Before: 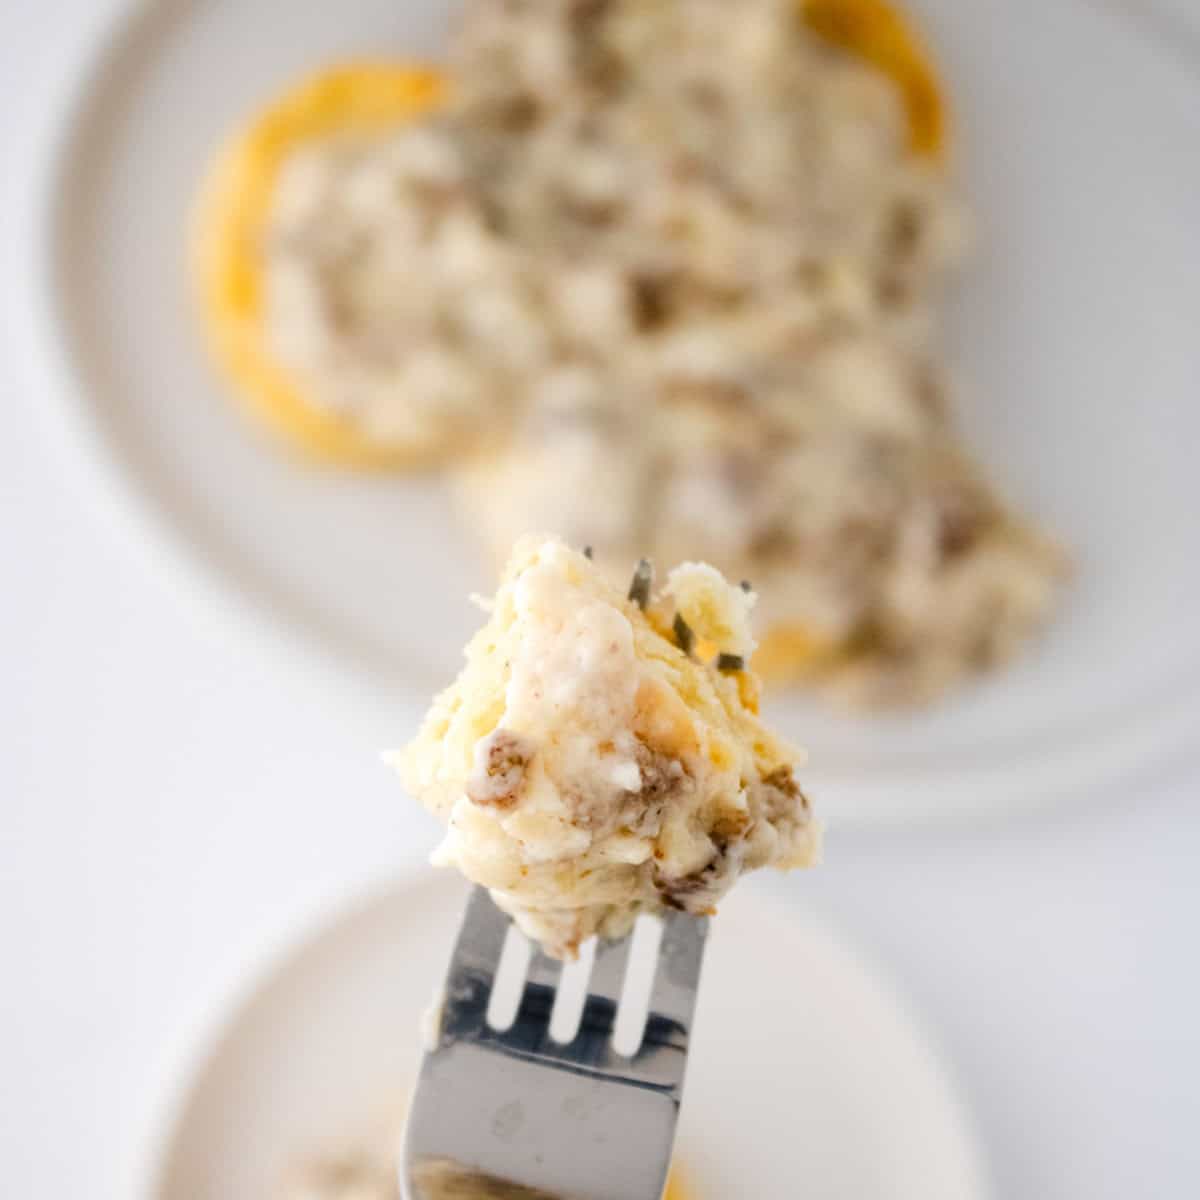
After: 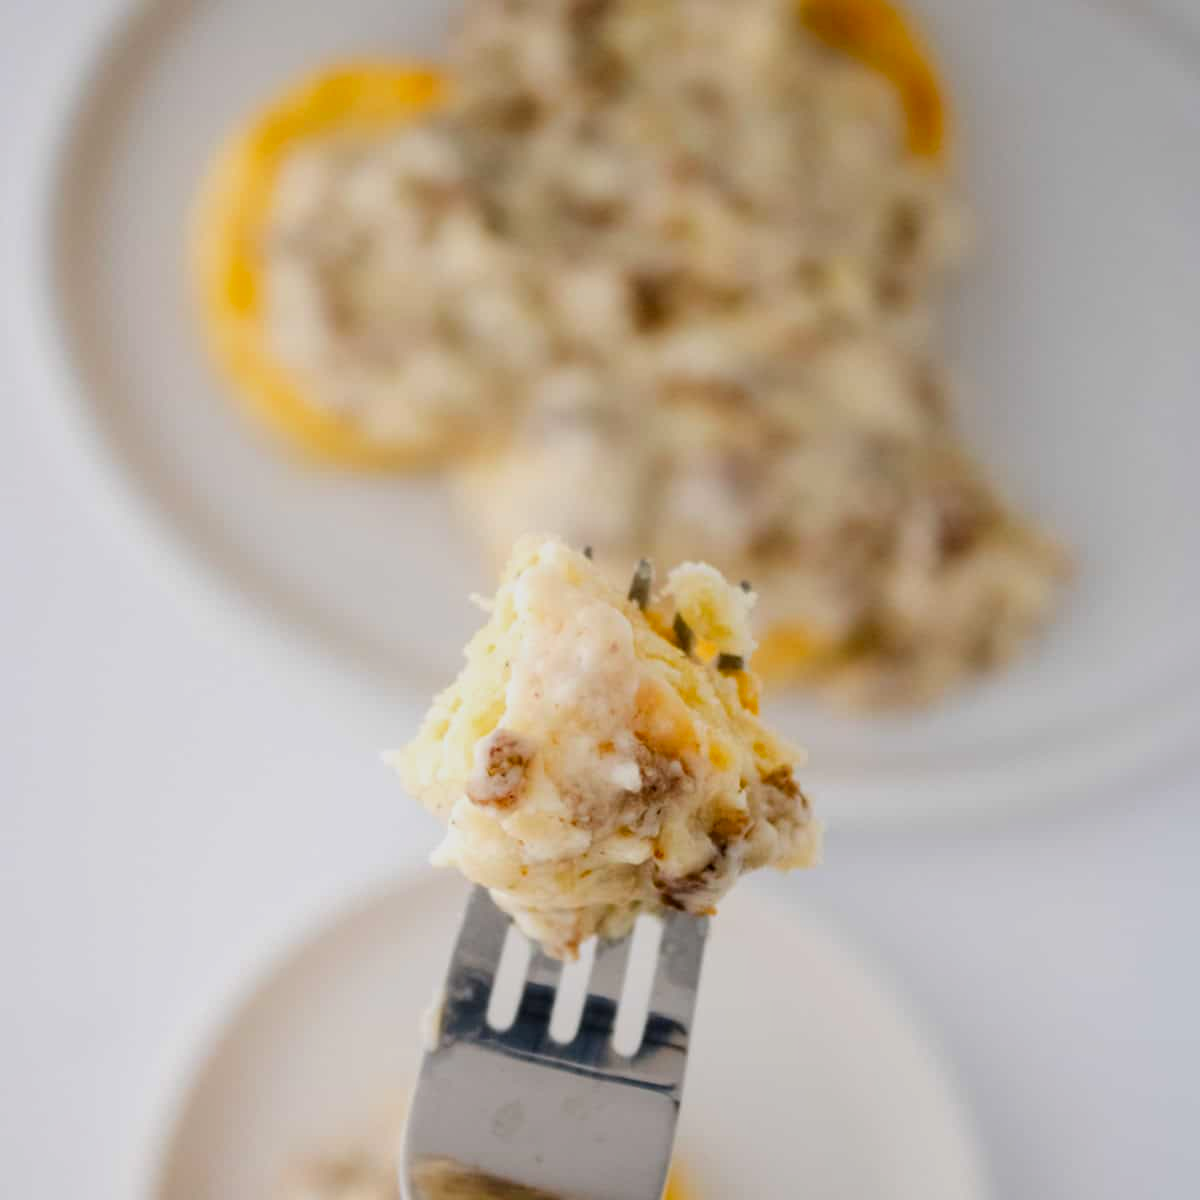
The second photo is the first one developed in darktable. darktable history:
contrast brightness saturation: saturation 0.13
shadows and highlights: radius 121.13, shadows 21.4, white point adjustment -9.72, highlights -14.39, soften with gaussian
